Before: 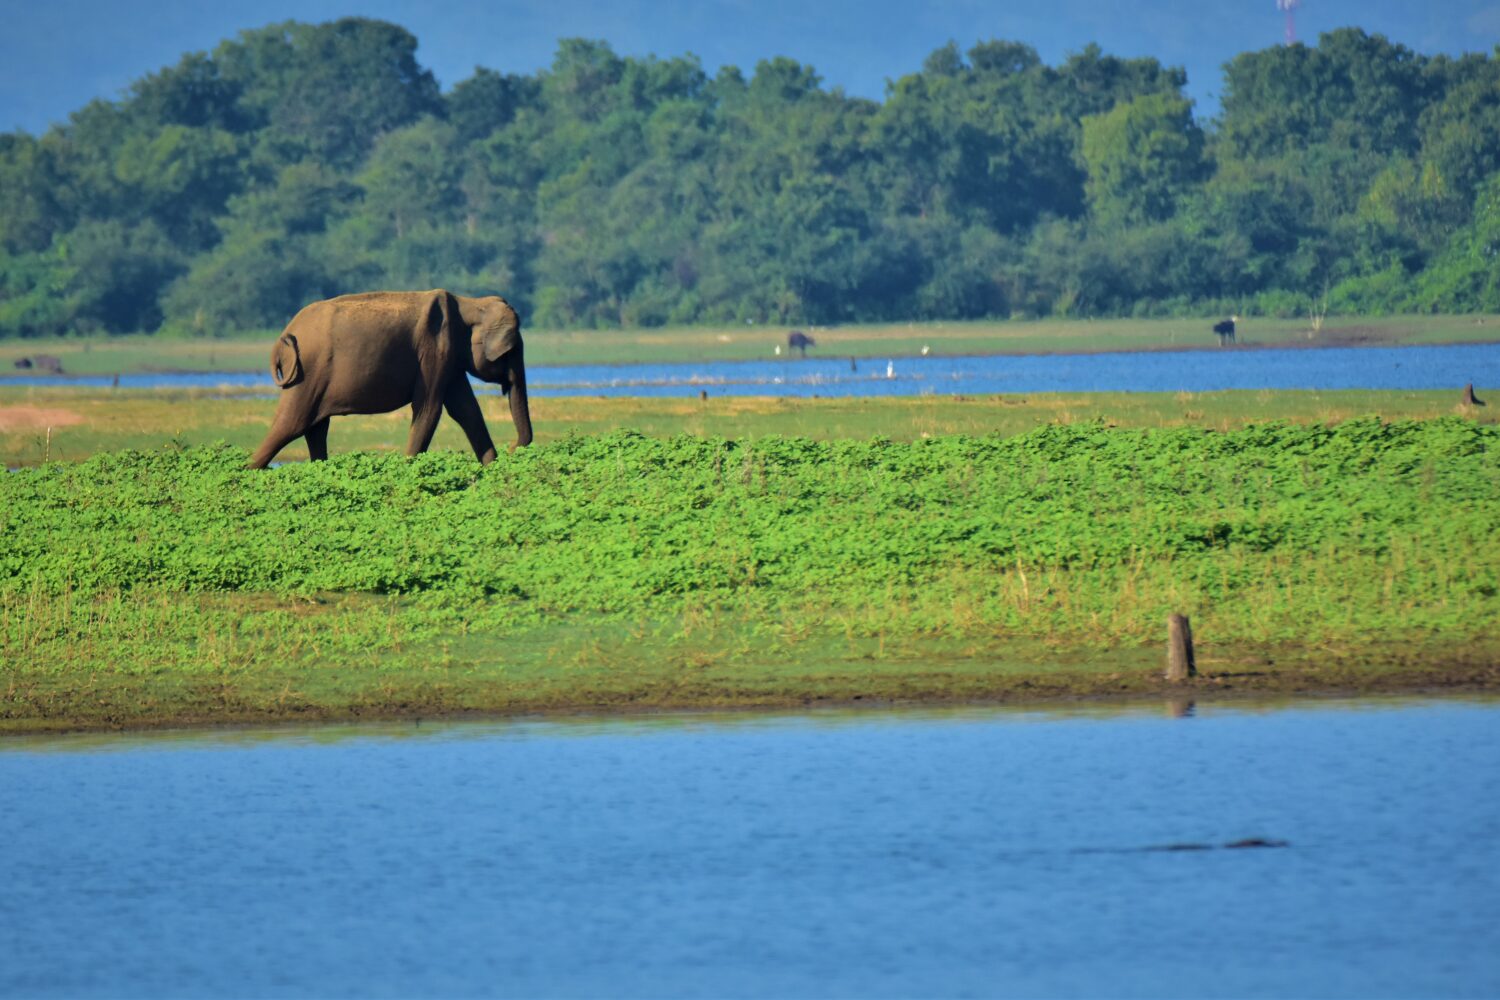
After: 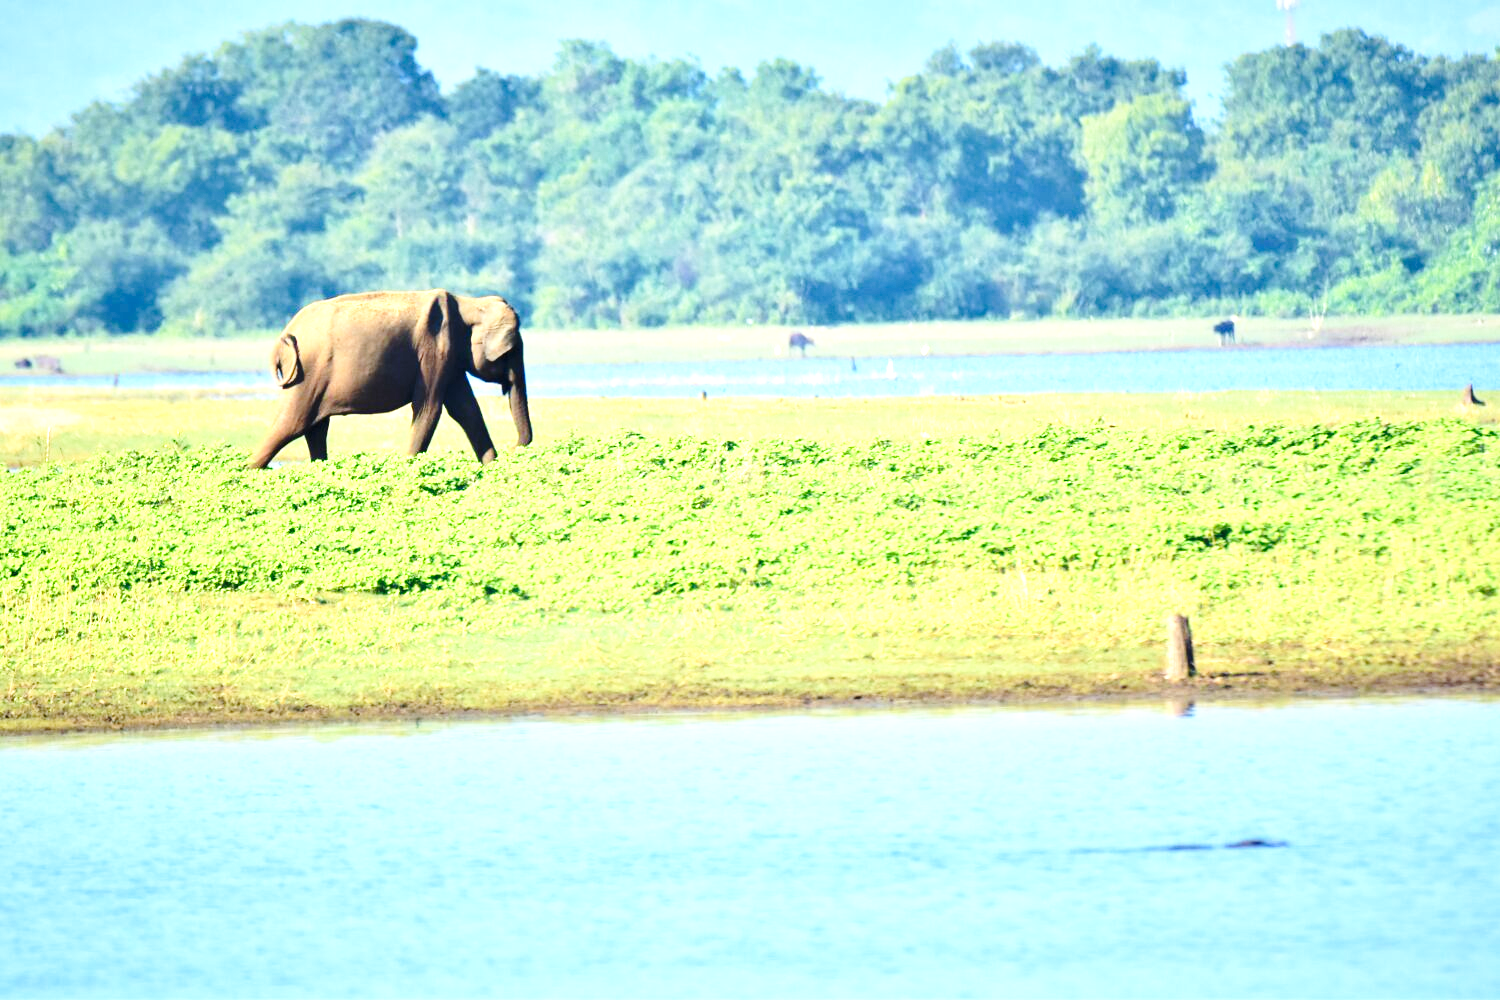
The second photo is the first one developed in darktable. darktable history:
levels: levels [0, 0.476, 0.951]
exposure: black level correction 0, exposure 1.196 EV, compensate exposure bias true, compensate highlight preservation false
base curve: curves: ch0 [(0, 0) (0.028, 0.03) (0.121, 0.232) (0.46, 0.748) (0.859, 0.968) (1, 1)], exposure shift 0.01, preserve colors none
